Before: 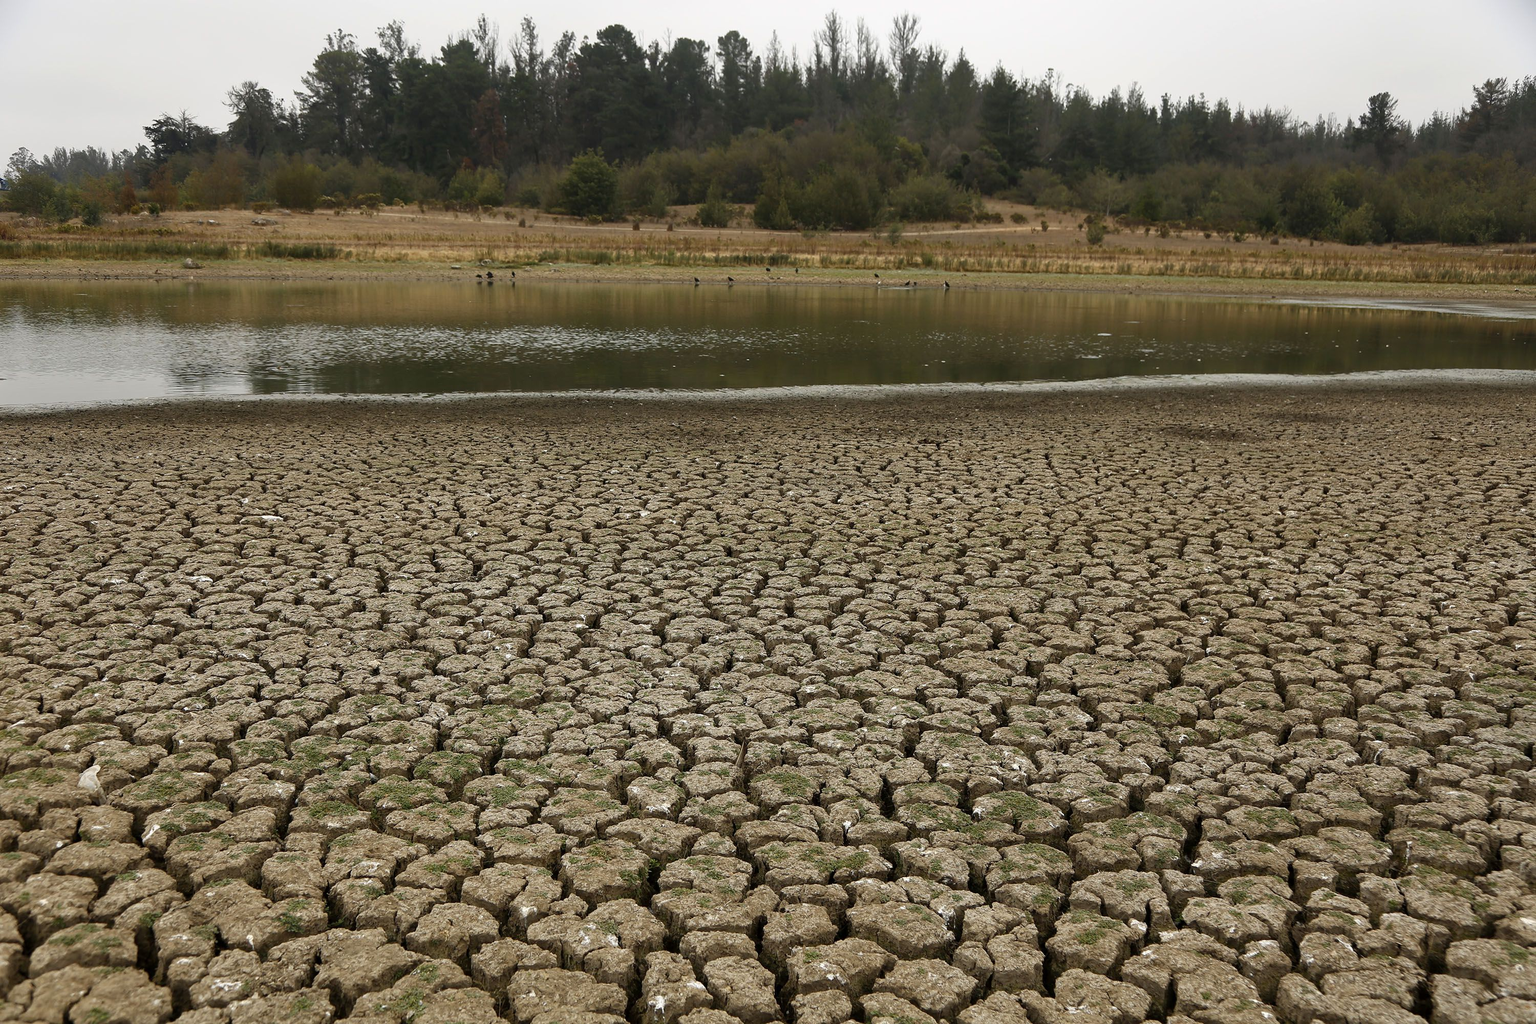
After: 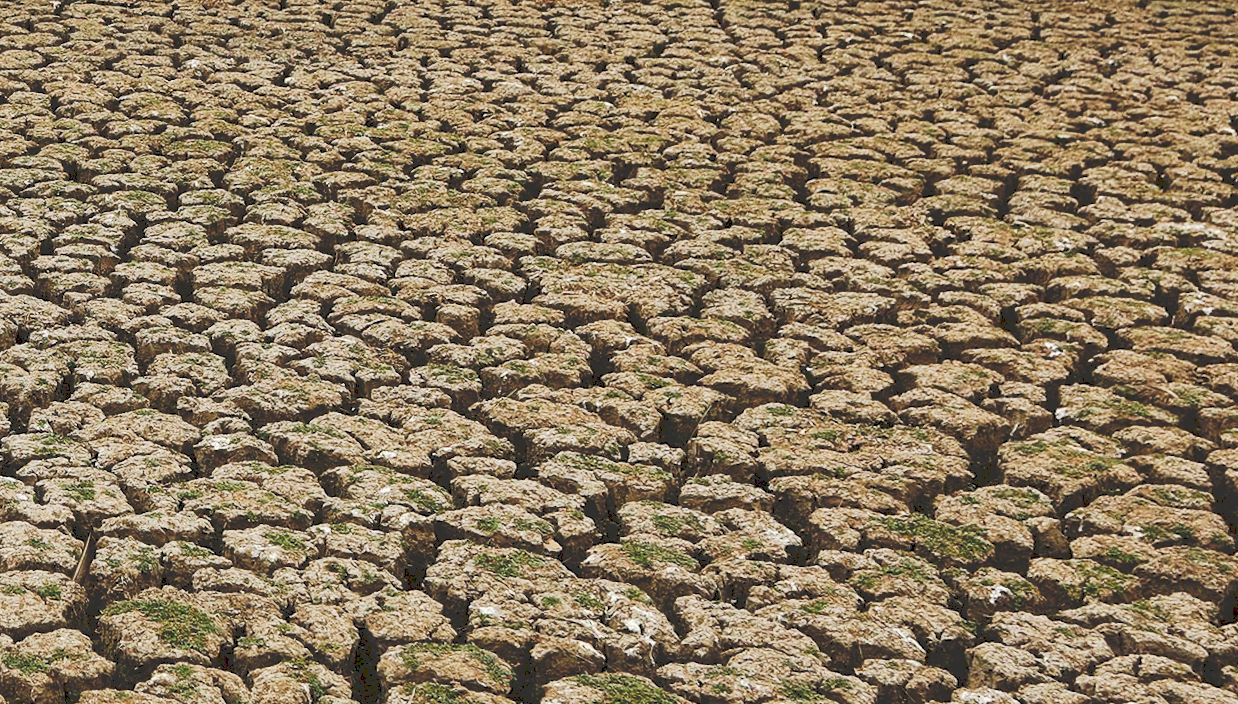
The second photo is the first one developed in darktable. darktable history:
crop: left 37.221%, top 45.169%, right 20.63%, bottom 13.777%
rotate and perspective: rotation 1.69°, lens shift (vertical) -0.023, lens shift (horizontal) -0.291, crop left 0.025, crop right 0.988, crop top 0.092, crop bottom 0.842
tone curve: curves: ch0 [(0, 0) (0.003, 0.19) (0.011, 0.192) (0.025, 0.192) (0.044, 0.194) (0.069, 0.196) (0.1, 0.197) (0.136, 0.198) (0.177, 0.216) (0.224, 0.236) (0.277, 0.269) (0.335, 0.331) (0.399, 0.418) (0.468, 0.515) (0.543, 0.621) (0.623, 0.725) (0.709, 0.804) (0.801, 0.859) (0.898, 0.913) (1, 1)], preserve colors none
